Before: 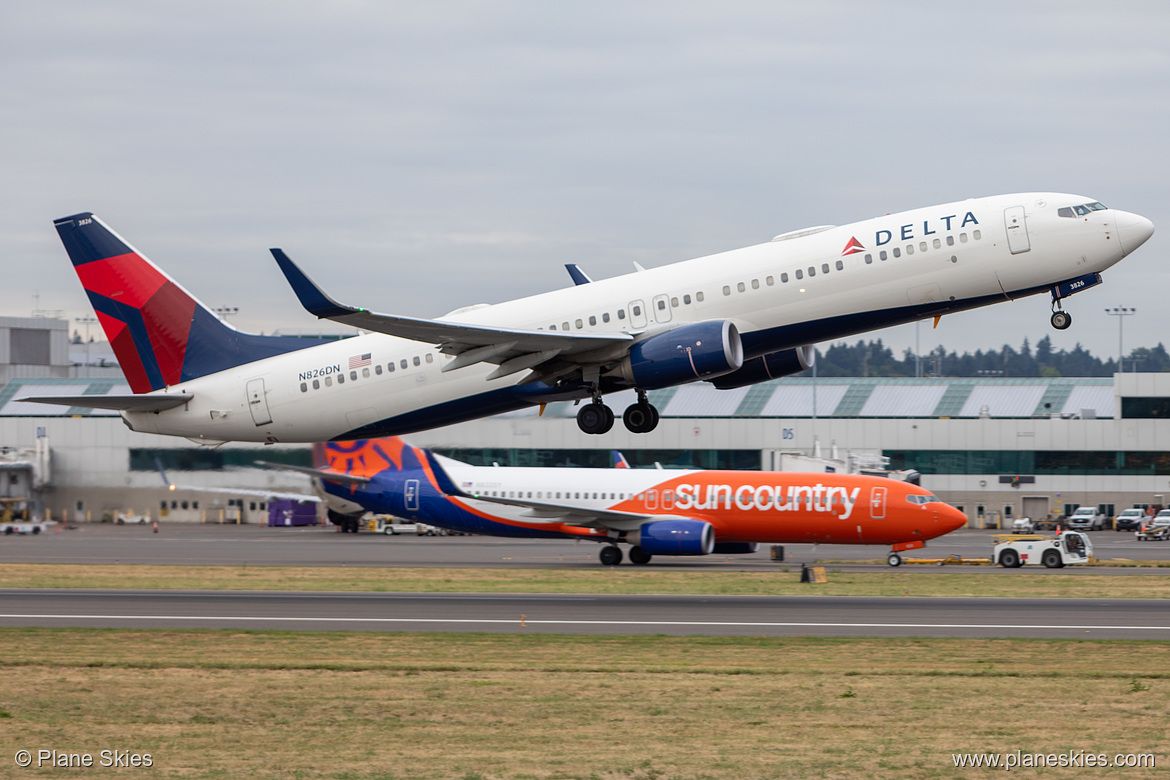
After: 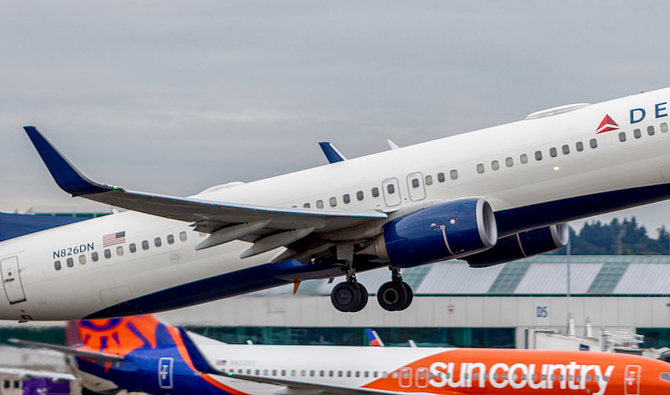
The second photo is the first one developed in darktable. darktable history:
color balance rgb: linear chroma grading › global chroma 15.184%, perceptual saturation grading › global saturation 25.364%, perceptual saturation grading › highlights -50.326%, perceptual saturation grading › shadows 30.209%, contrast -10.236%
crop: left 21.084%, top 15.666%, right 21.596%, bottom 33.691%
local contrast: detail 150%
